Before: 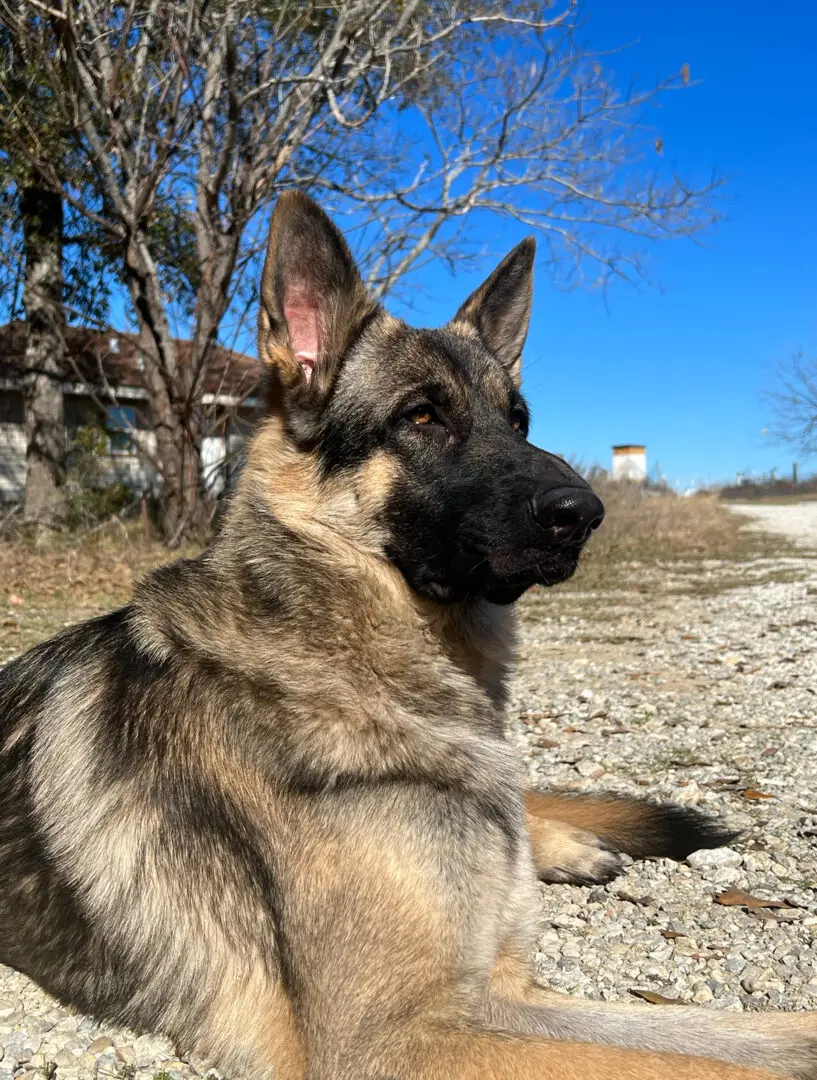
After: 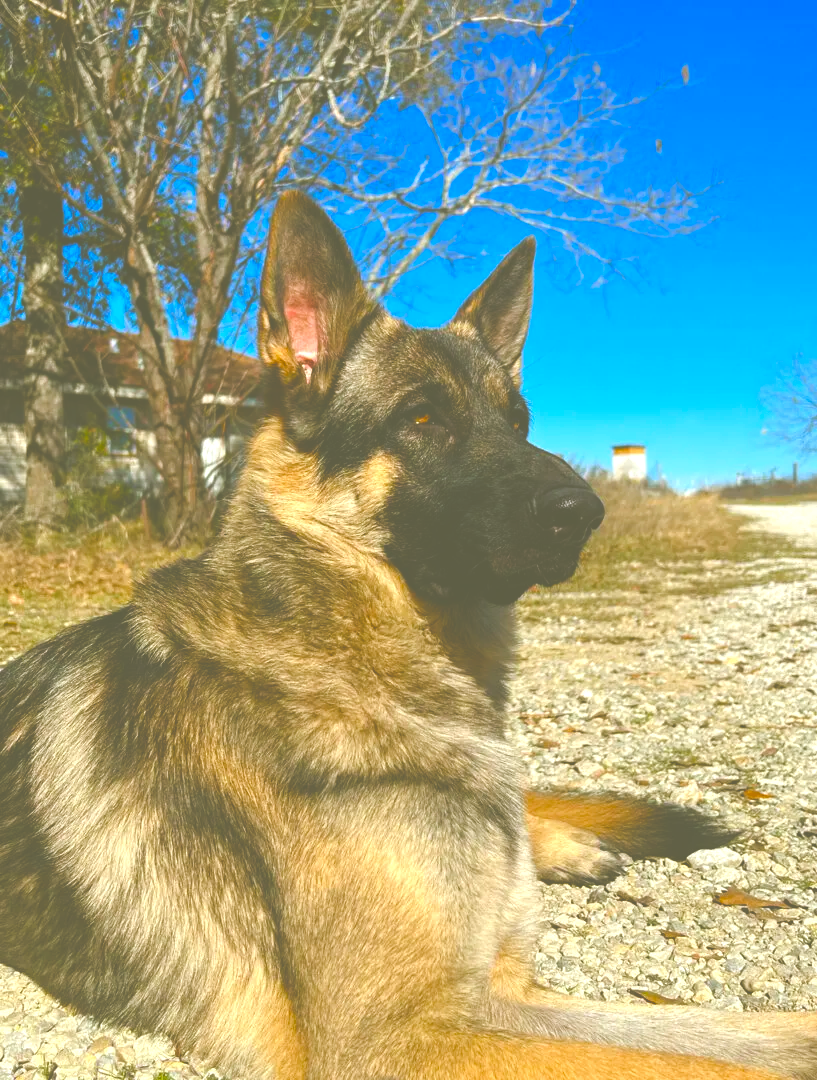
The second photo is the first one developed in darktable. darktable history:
exposure: black level correction -0.087, compensate highlight preservation false
color balance rgb: linear chroma grading › shadows 10%, linear chroma grading › highlights 10%, linear chroma grading › global chroma 15%, linear chroma grading › mid-tones 15%, perceptual saturation grading › global saturation 40%, perceptual saturation grading › highlights -25%, perceptual saturation grading › mid-tones 35%, perceptual saturation grading › shadows 35%, perceptual brilliance grading › global brilliance 11.29%, global vibrance 11.29%
color balance: mode lift, gamma, gain (sRGB), lift [1.04, 1, 1, 0.97], gamma [1.01, 1, 1, 0.97], gain [0.96, 1, 1, 0.97]
